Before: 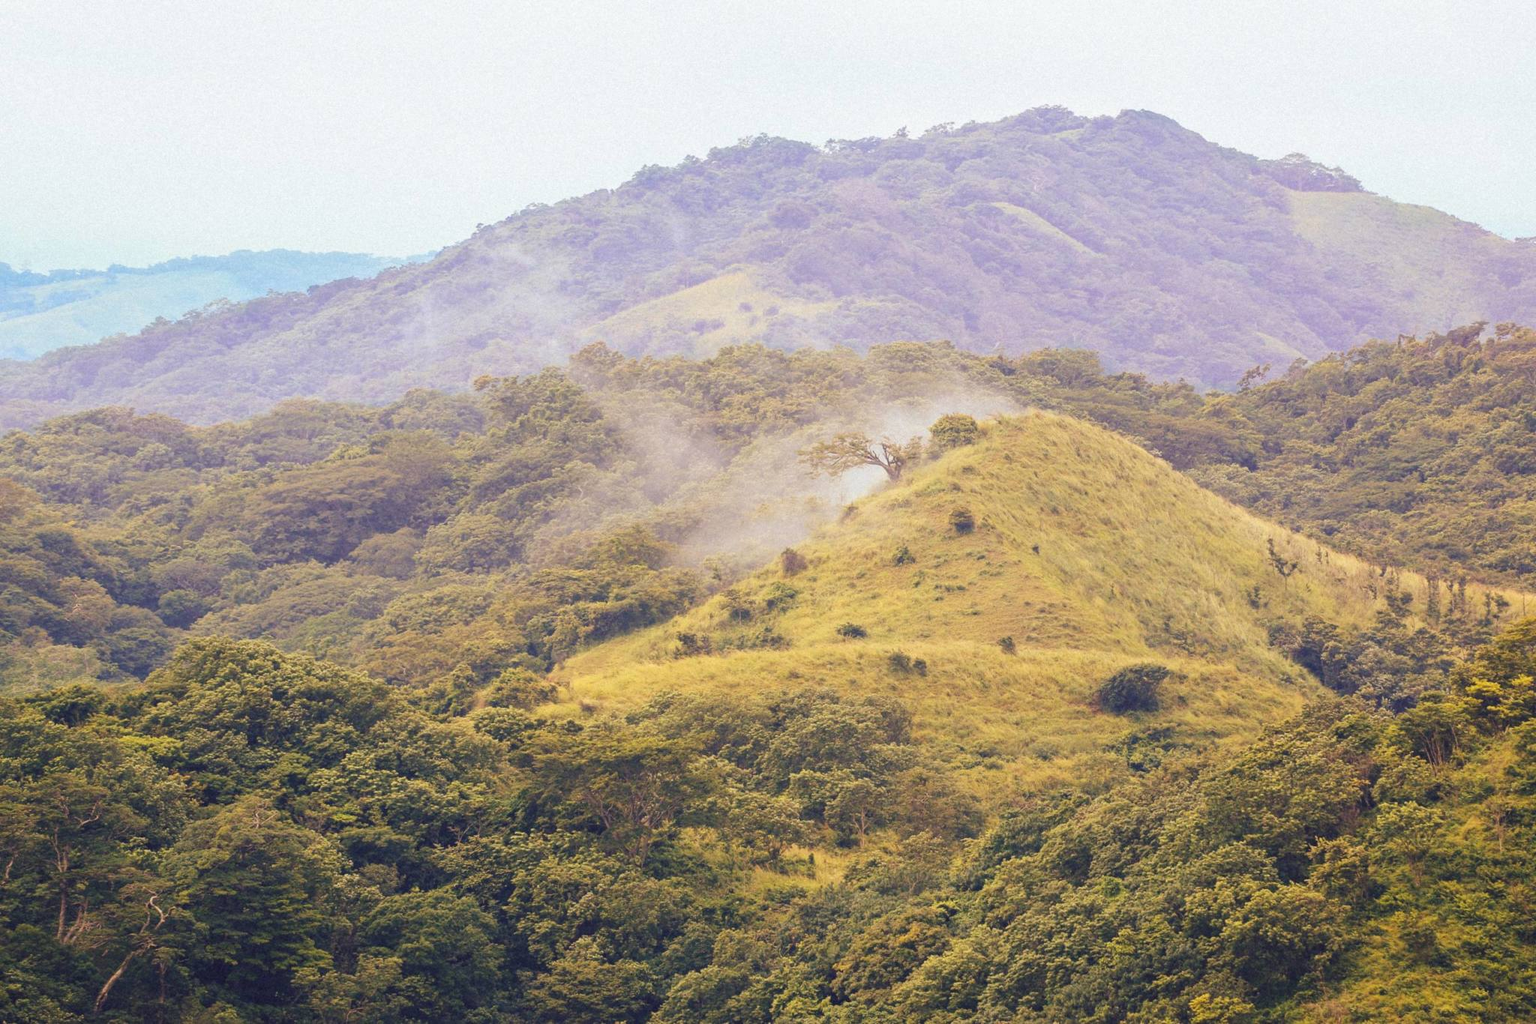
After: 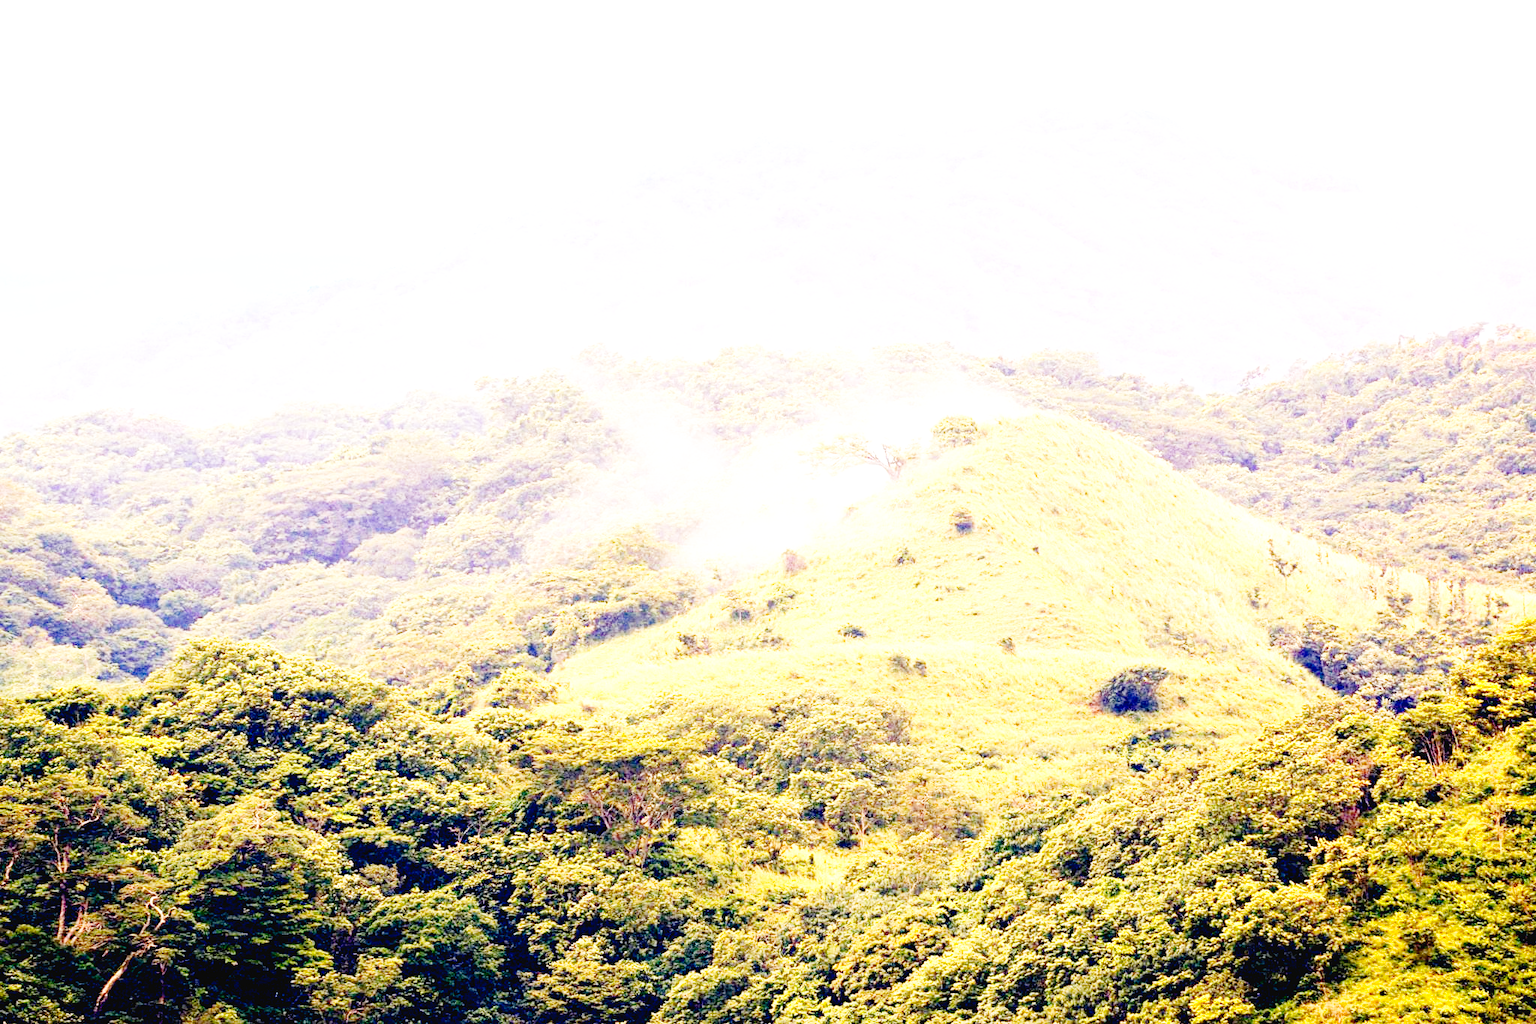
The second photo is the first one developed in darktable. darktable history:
base curve: curves: ch0 [(0, 0.003) (0.001, 0.002) (0.006, 0.004) (0.02, 0.022) (0.048, 0.086) (0.094, 0.234) (0.162, 0.431) (0.258, 0.629) (0.385, 0.8) (0.548, 0.918) (0.751, 0.988) (1, 1)], preserve colors none
exposure: black level correction 0.034, exposure 0.906 EV, compensate exposure bias true, compensate highlight preservation false
